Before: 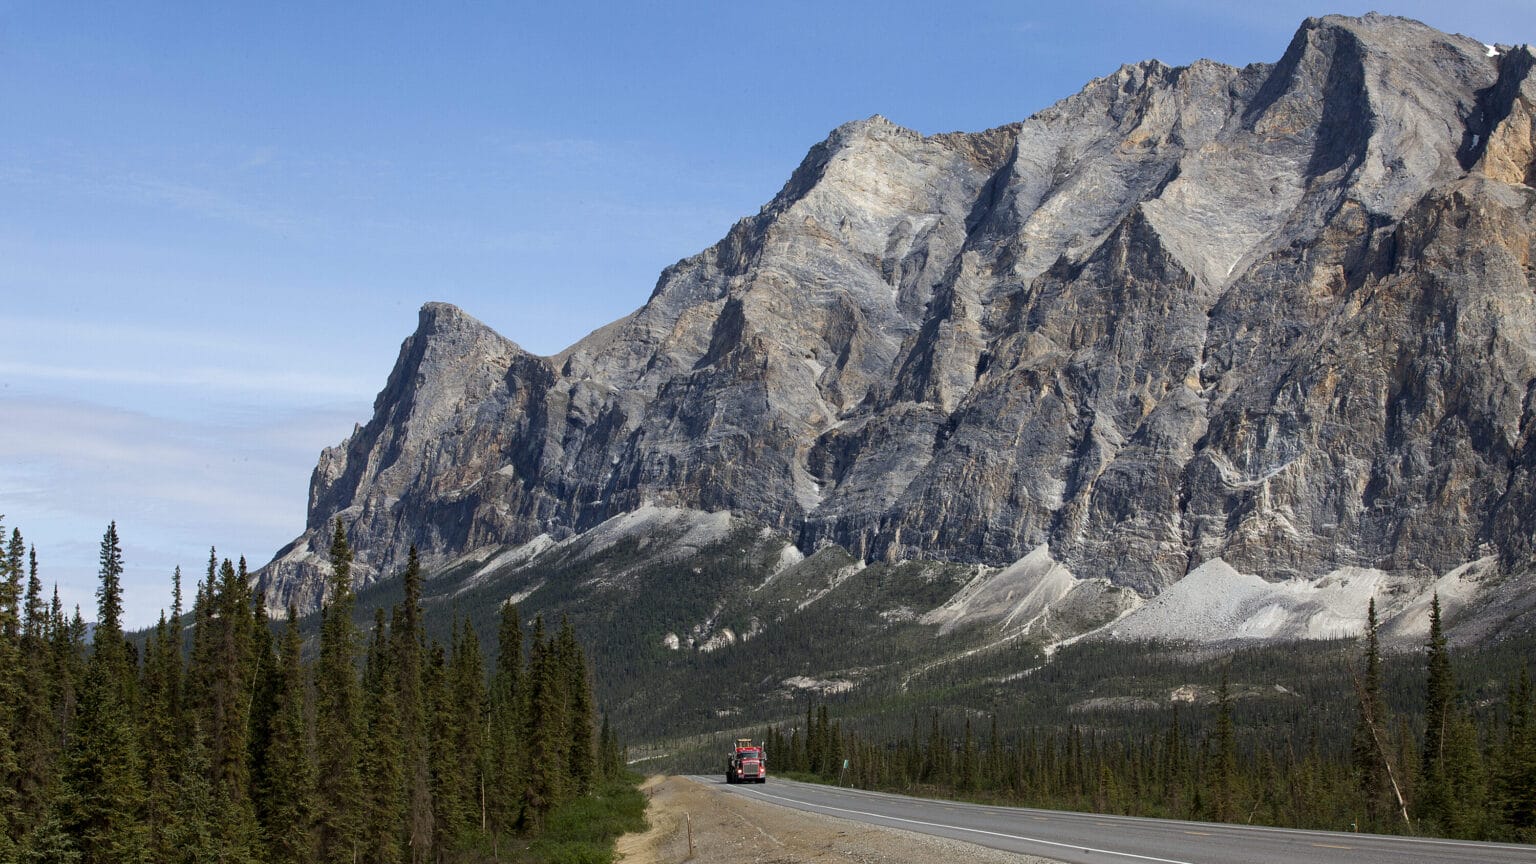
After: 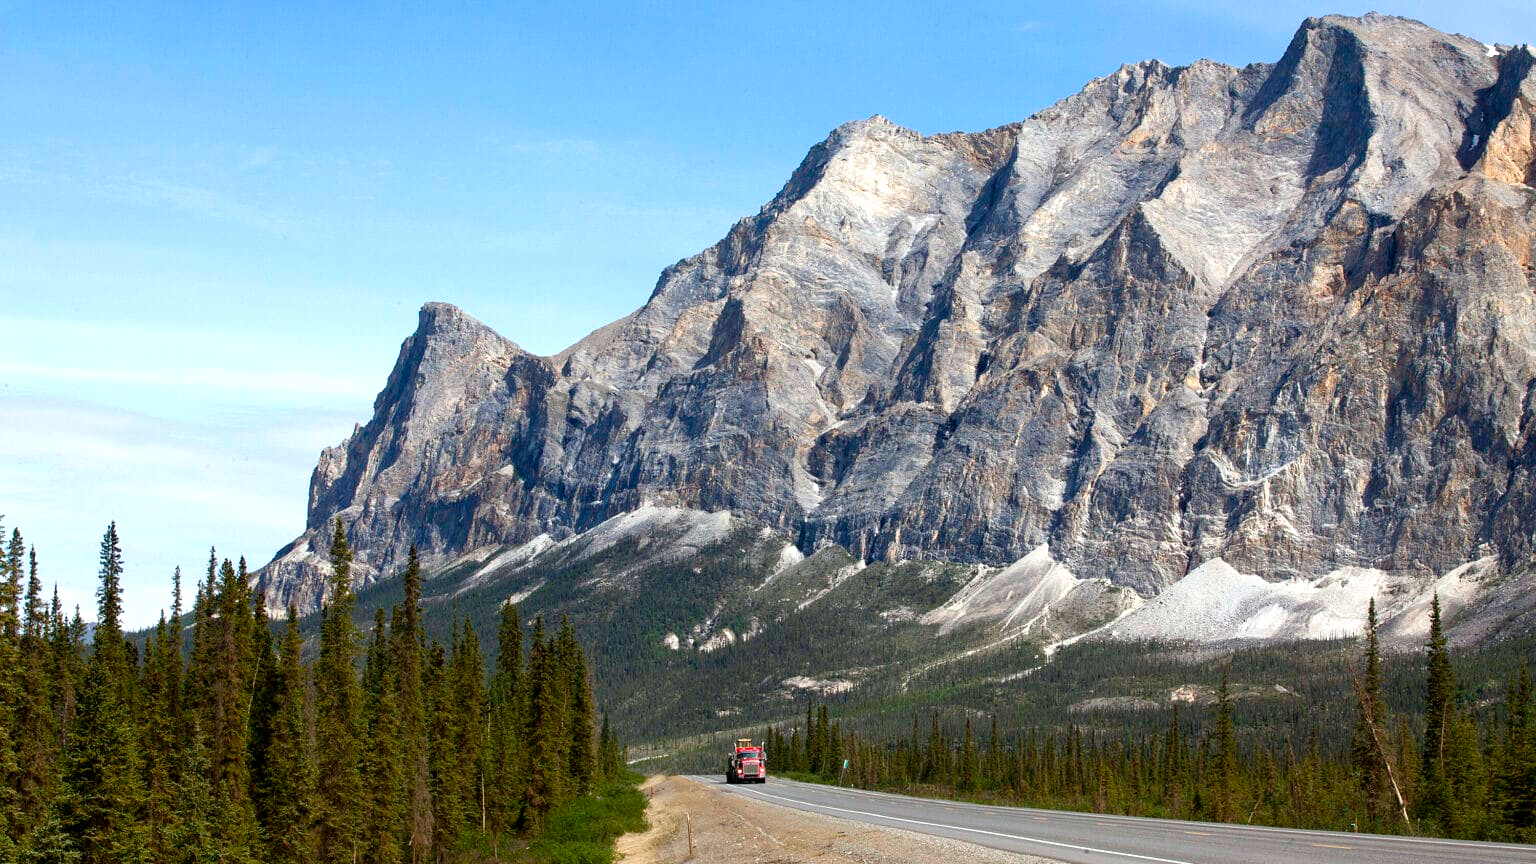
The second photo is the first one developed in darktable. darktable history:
color balance rgb: perceptual saturation grading › global saturation 20%, perceptual saturation grading › highlights -25%, perceptual saturation grading › shadows 25%
exposure: black level correction 0, exposure 0.7 EV, compensate highlight preservation false
